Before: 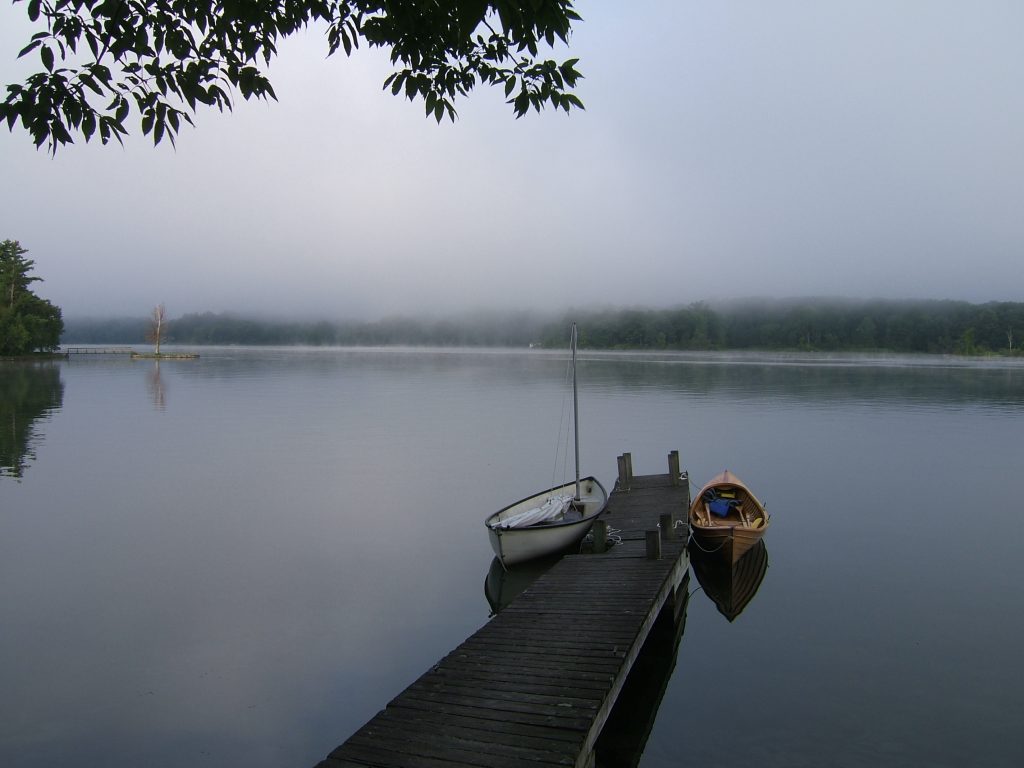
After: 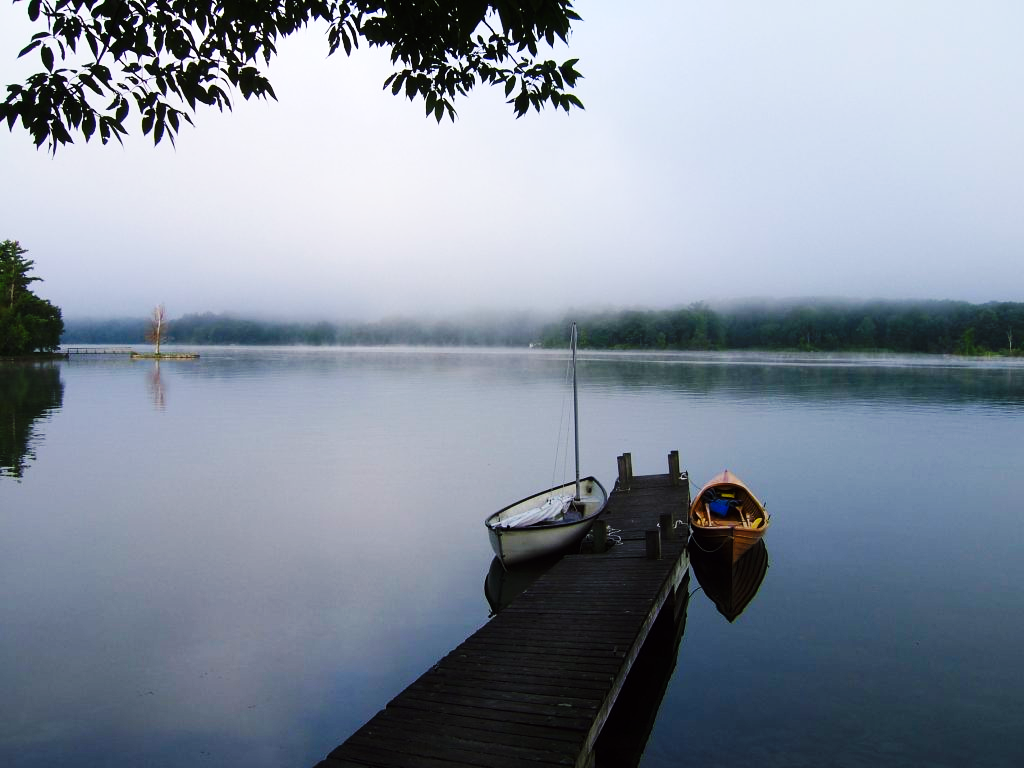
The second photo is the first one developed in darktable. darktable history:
color balance: lift [1, 1.001, 0.999, 1.001], gamma [1, 1.004, 1.007, 0.993], gain [1, 0.991, 0.987, 1.013], contrast 10%, output saturation 120%
base curve: curves: ch0 [(0, 0) (0.036, 0.025) (0.121, 0.166) (0.206, 0.329) (0.605, 0.79) (1, 1)], preserve colors none
